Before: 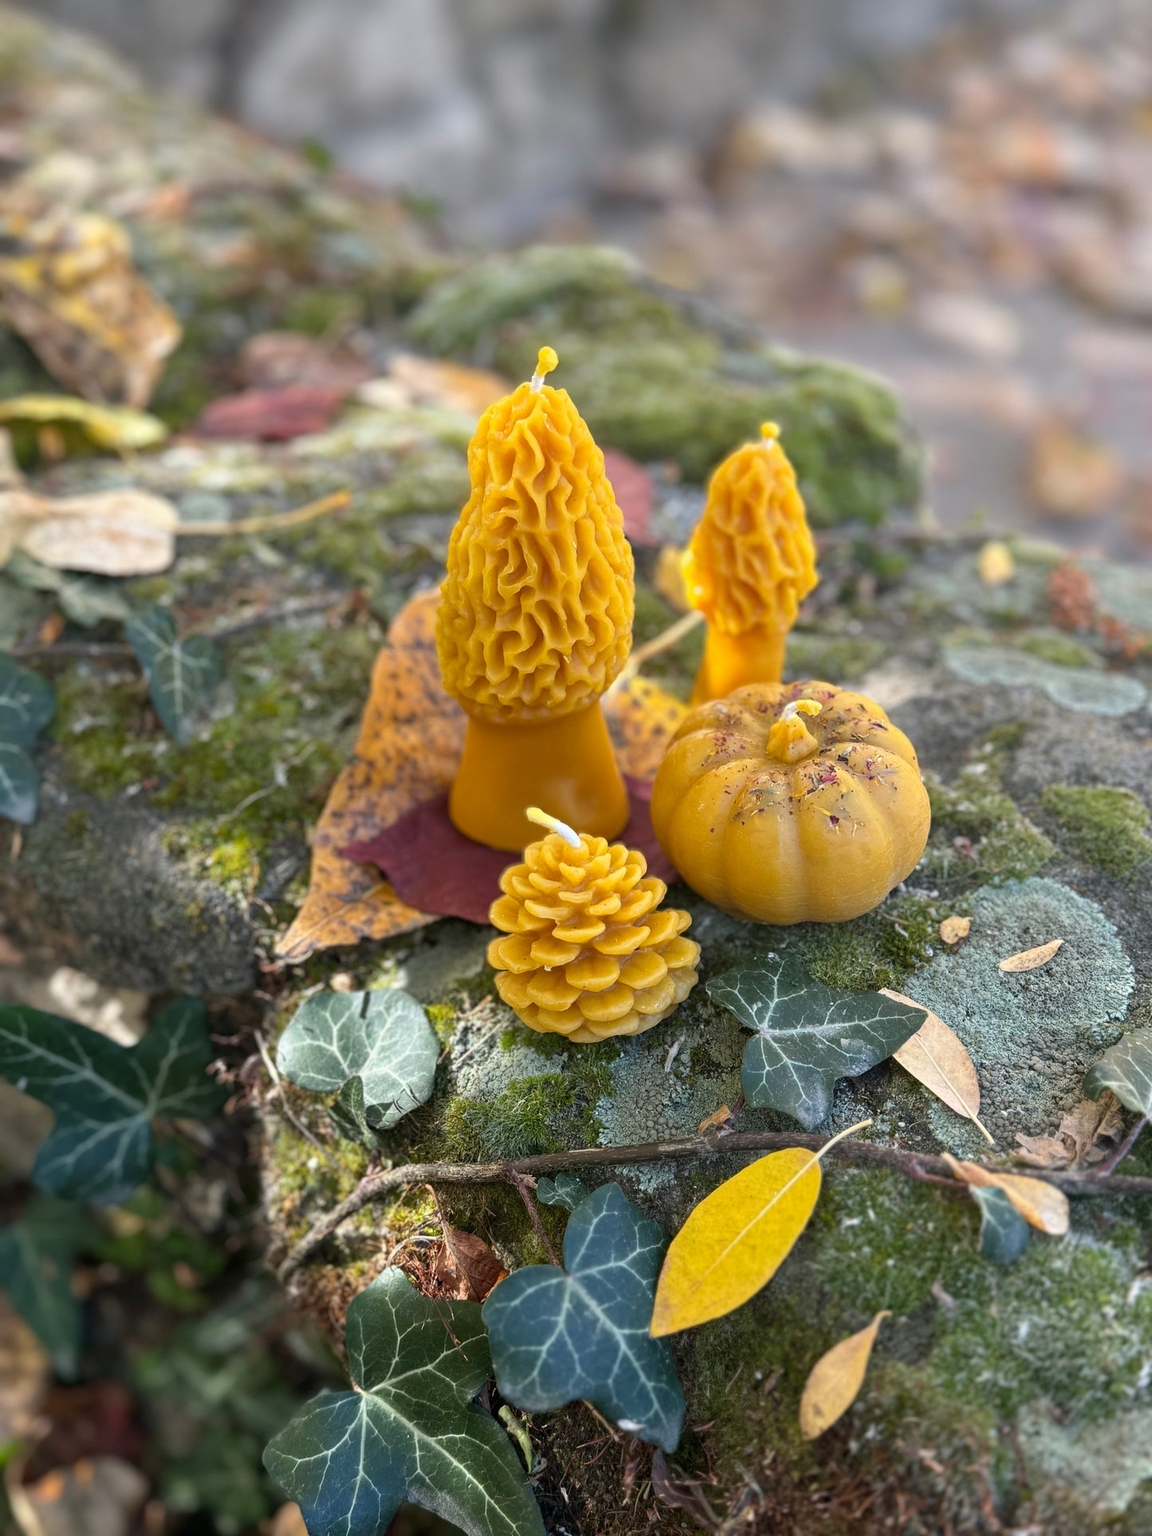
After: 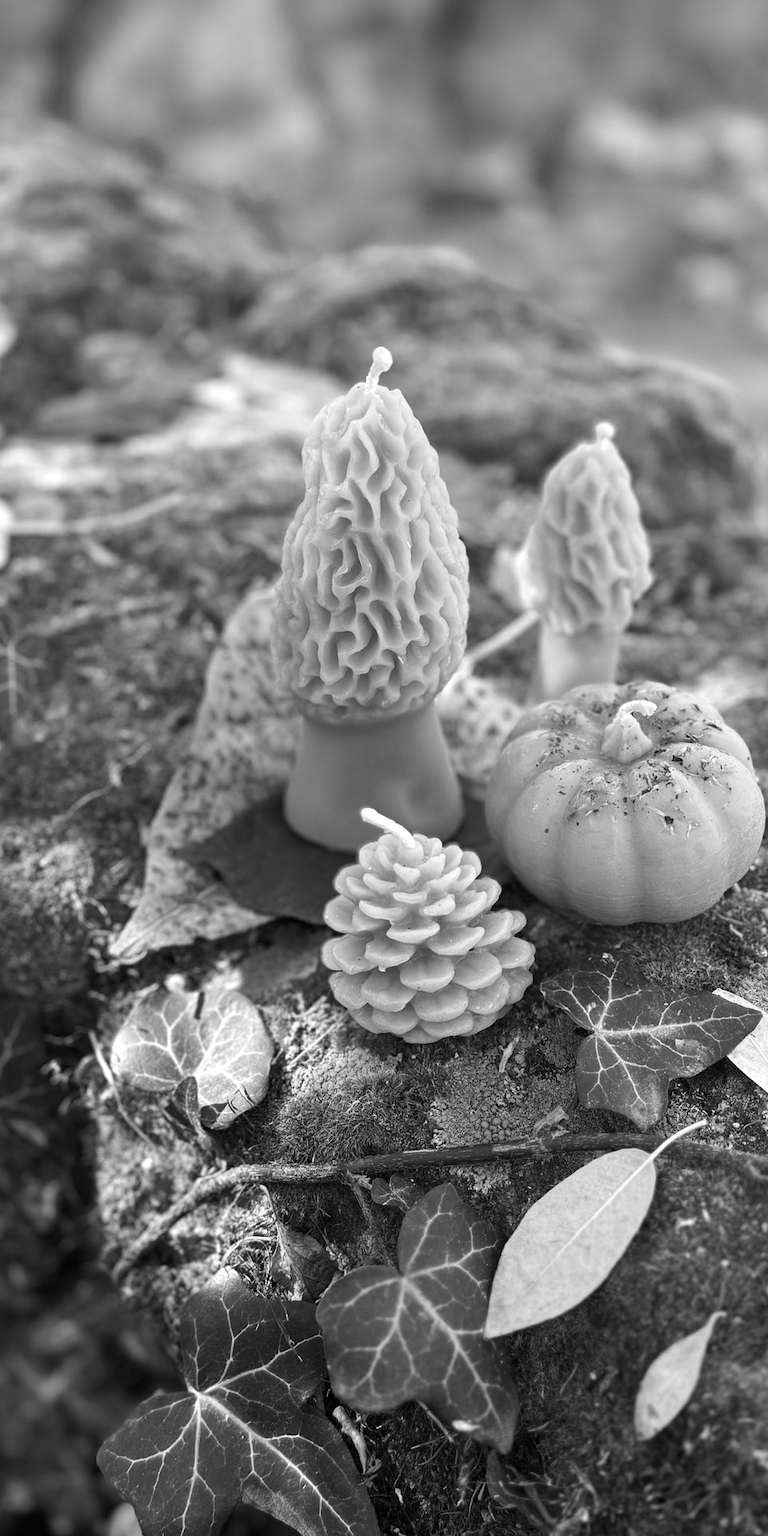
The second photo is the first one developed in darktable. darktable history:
tone equalizer: -8 EV -0.417 EV, -7 EV -0.389 EV, -6 EV -0.333 EV, -5 EV -0.222 EV, -3 EV 0.222 EV, -2 EV 0.333 EV, -1 EV 0.389 EV, +0 EV 0.417 EV, edges refinement/feathering 500, mask exposure compensation -1.57 EV, preserve details no
exposure: exposure 0.02 EV, compensate highlight preservation false
crop and rotate: left 14.436%, right 18.898%
color balance: mode lift, gamma, gain (sRGB)
monochrome: a -71.75, b 75.82
